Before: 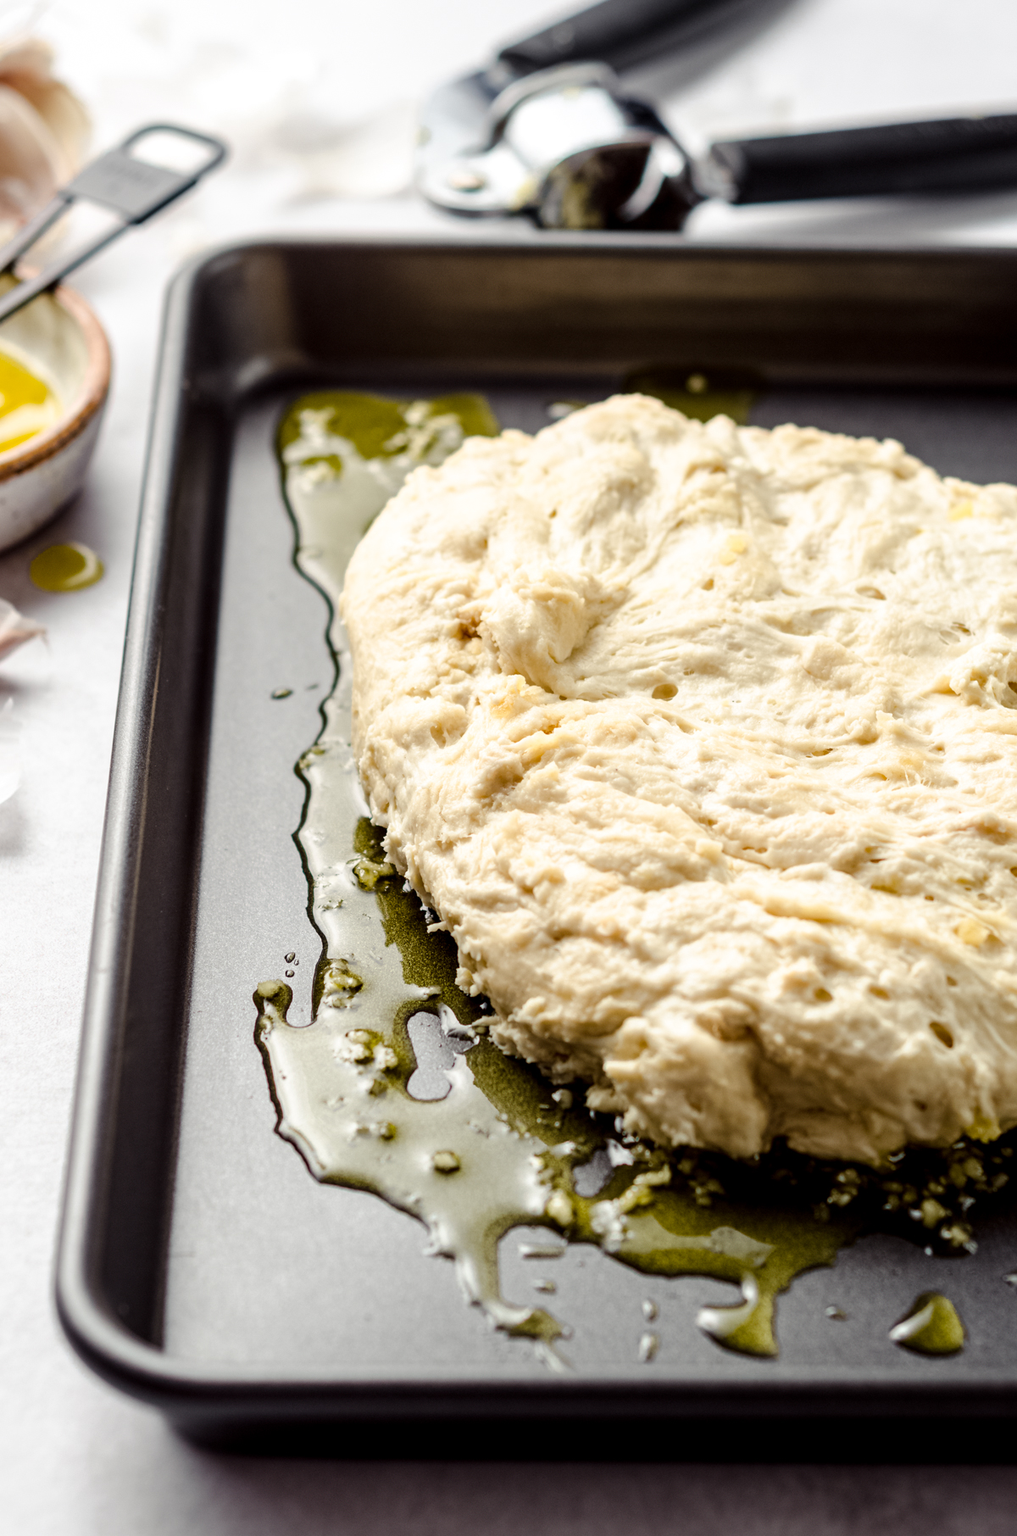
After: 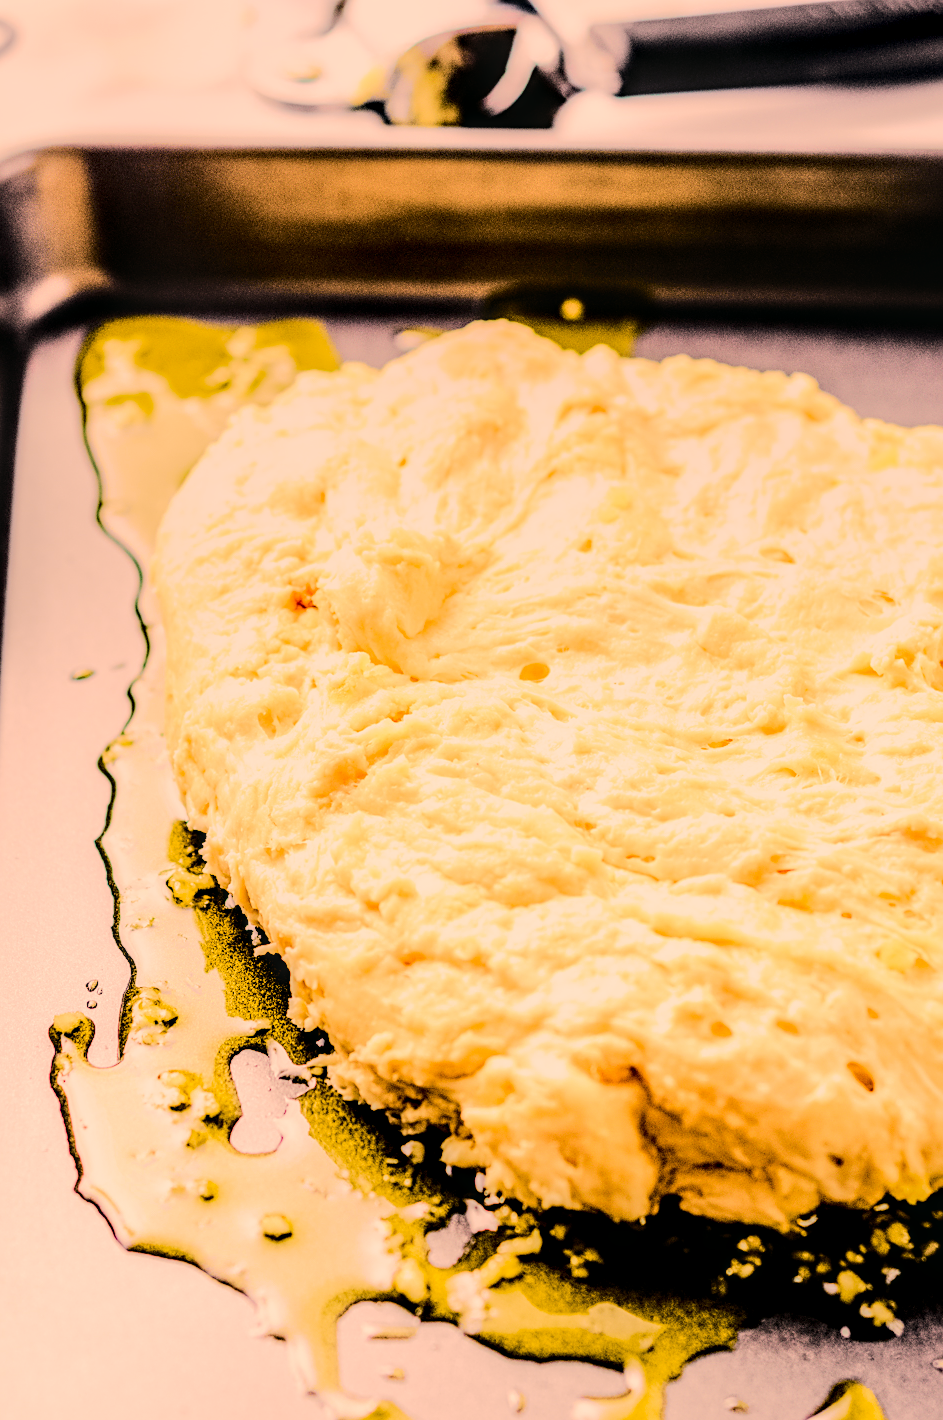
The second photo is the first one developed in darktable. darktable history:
crop and rotate: left 20.907%, top 7.994%, right 0.5%, bottom 13.61%
filmic rgb: black relative exposure -7.65 EV, white relative exposure 4.56 EV, hardness 3.61
local contrast: highlights 21%, detail 150%
exposure: black level correction 0, exposure 1 EV, compensate highlight preservation false
tone curve: curves: ch0 [(0, 0.003) (0.113, 0.081) (0.207, 0.184) (0.515, 0.612) (0.712, 0.793) (0.984, 0.961)]; ch1 [(0, 0) (0.172, 0.123) (0.317, 0.272) (0.414, 0.382) (0.476, 0.479) (0.505, 0.498) (0.534, 0.534) (0.621, 0.65) (0.709, 0.764) (1, 1)]; ch2 [(0, 0) (0.411, 0.424) (0.505, 0.505) (0.521, 0.524) (0.537, 0.57) (0.65, 0.699) (1, 1)], color space Lab, independent channels, preserve colors none
tone equalizer: -7 EV 0.155 EV, -6 EV 0.582 EV, -5 EV 1.18 EV, -4 EV 1.33 EV, -3 EV 1.18 EV, -2 EV 0.6 EV, -1 EV 0.146 EV, edges refinement/feathering 500, mask exposure compensation -1.57 EV, preserve details no
color correction: highlights a* 22.27, highlights b* 22.08
sharpen: on, module defaults
